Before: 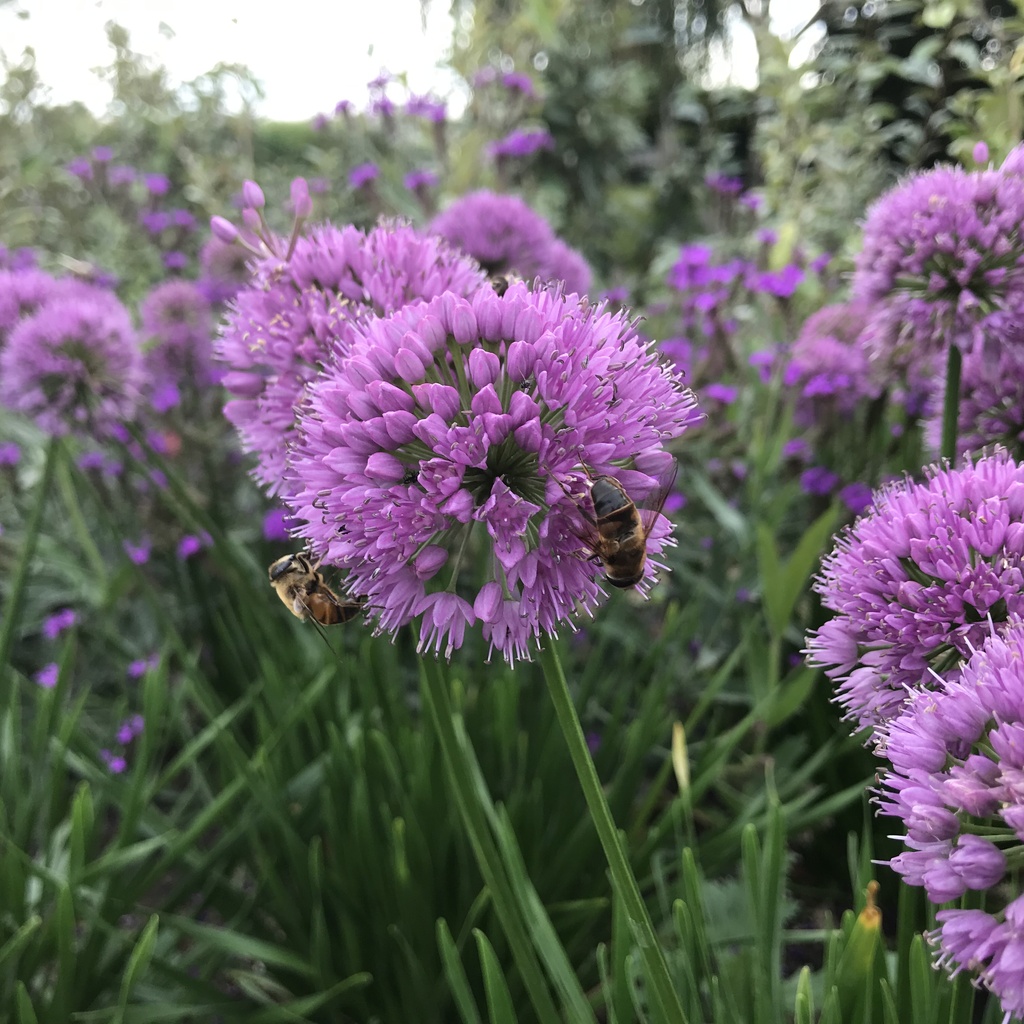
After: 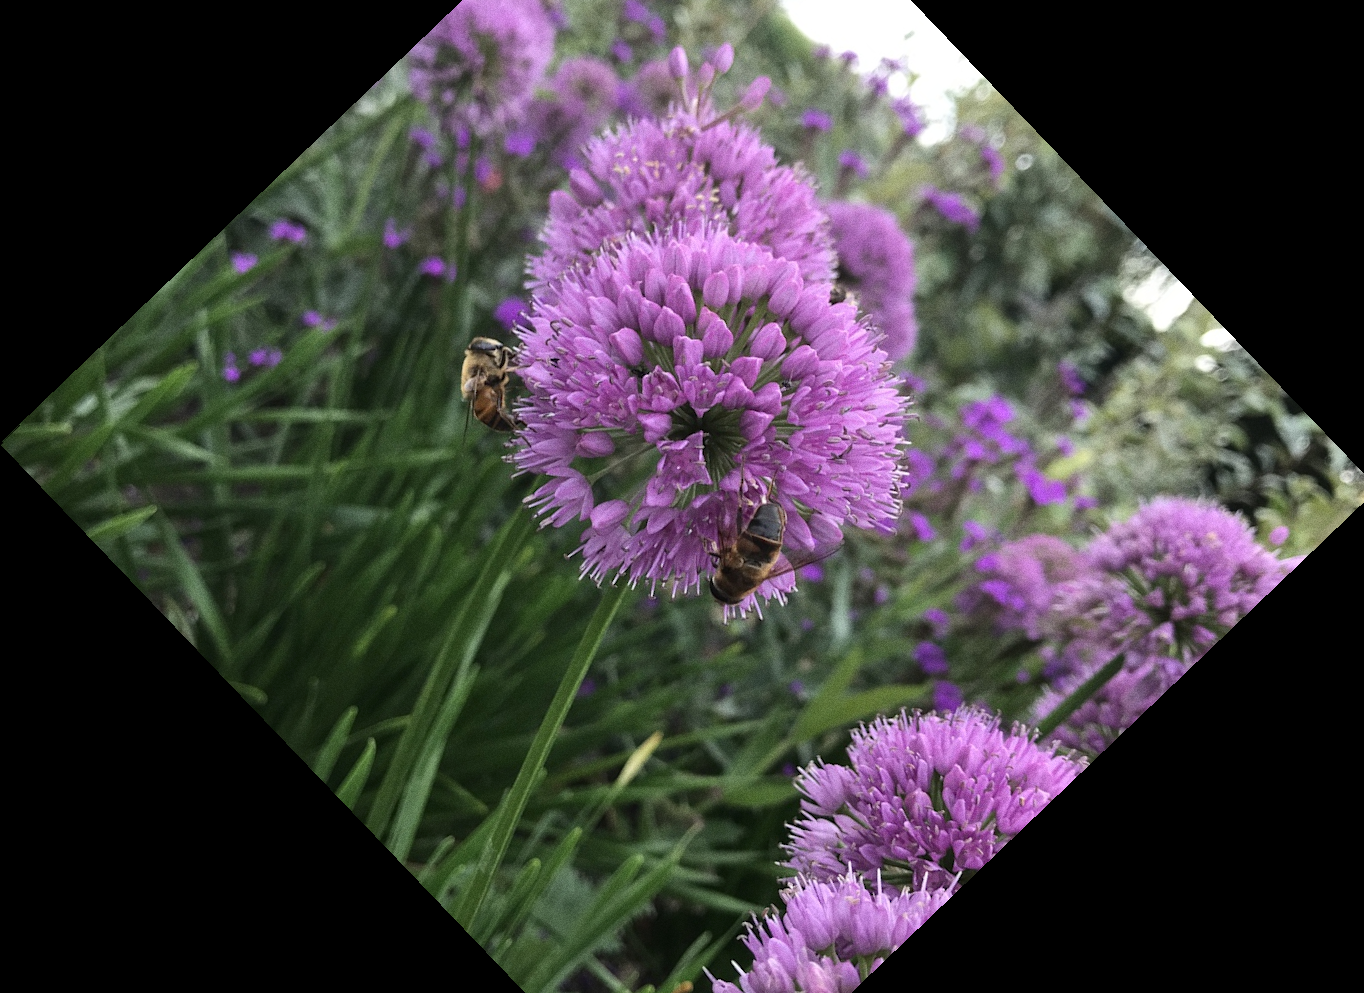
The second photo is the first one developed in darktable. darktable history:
crop and rotate: angle -46.26°, top 16.234%, right 0.912%, bottom 11.704%
grain: coarseness 0.09 ISO
rotate and perspective: rotation -2.12°, lens shift (vertical) 0.009, lens shift (horizontal) -0.008, automatic cropping original format, crop left 0.036, crop right 0.964, crop top 0.05, crop bottom 0.959
